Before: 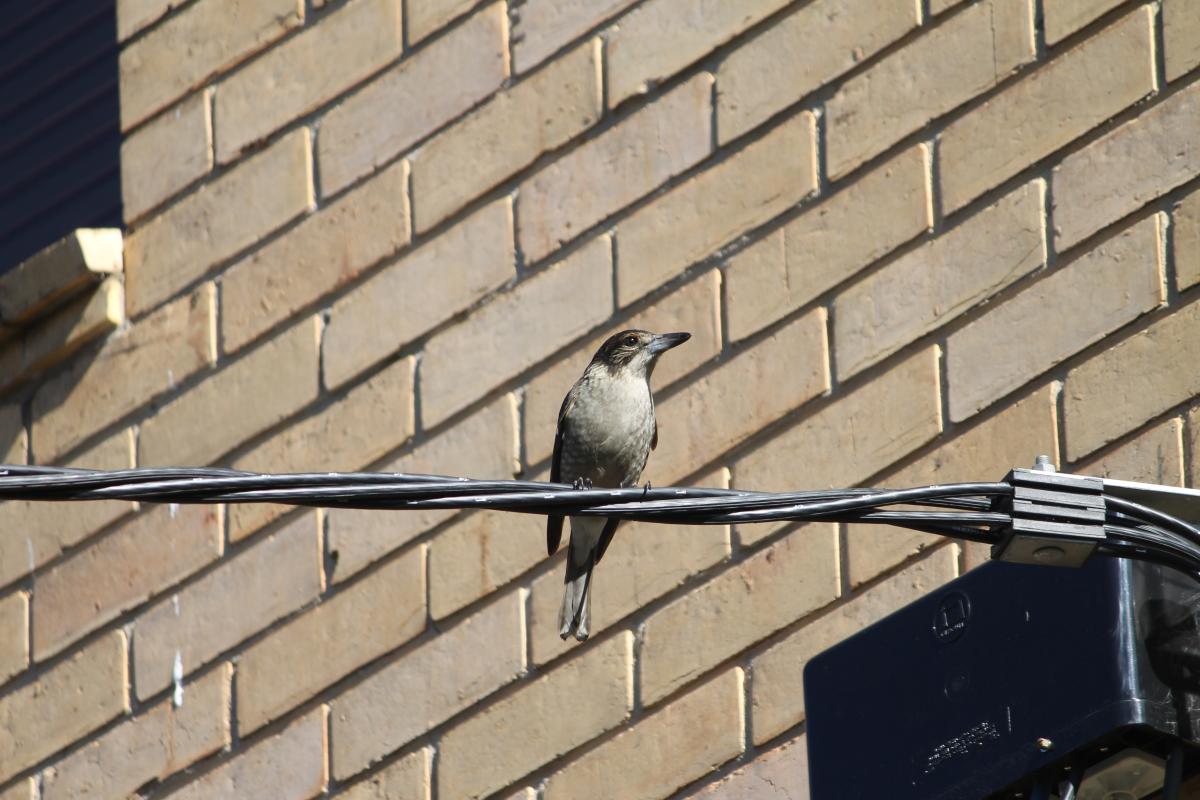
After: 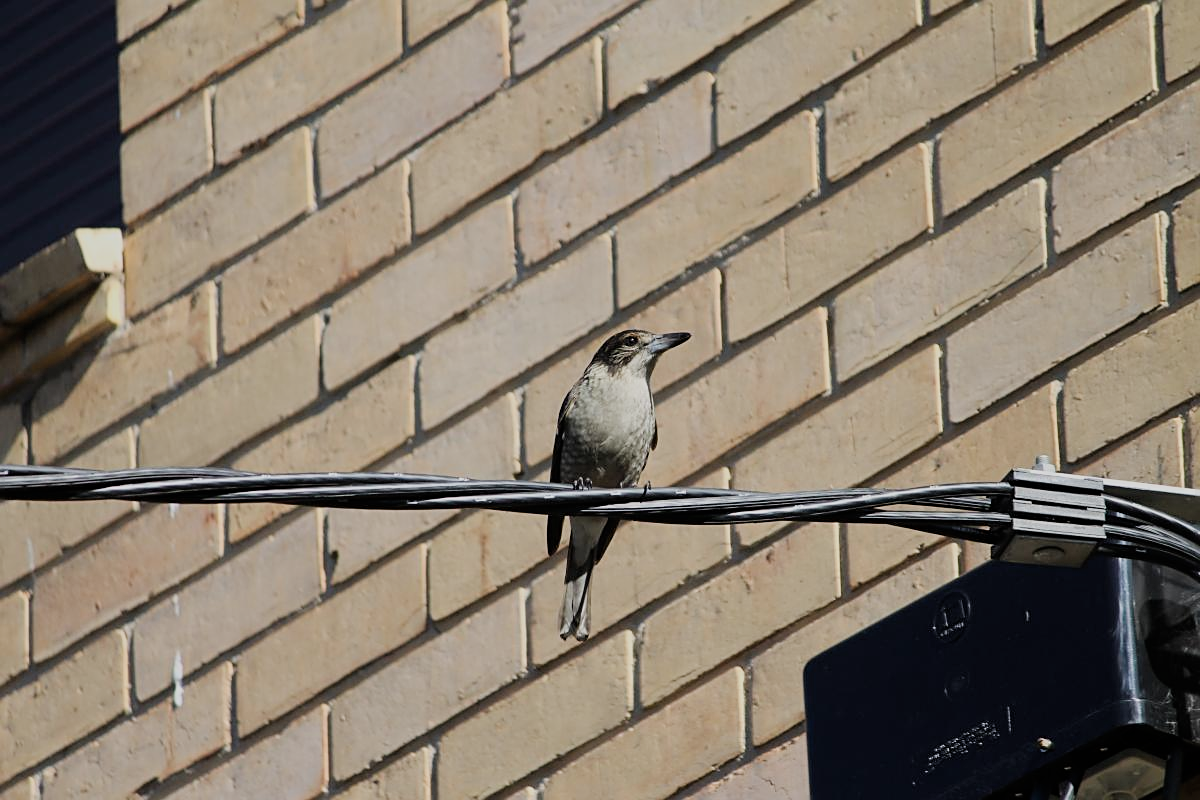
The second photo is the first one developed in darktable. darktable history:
filmic rgb: black relative exposure -16 EV, white relative exposure 6.88 EV, threshold 3.06 EV, hardness 4.68, enable highlight reconstruction true
sharpen: on, module defaults
